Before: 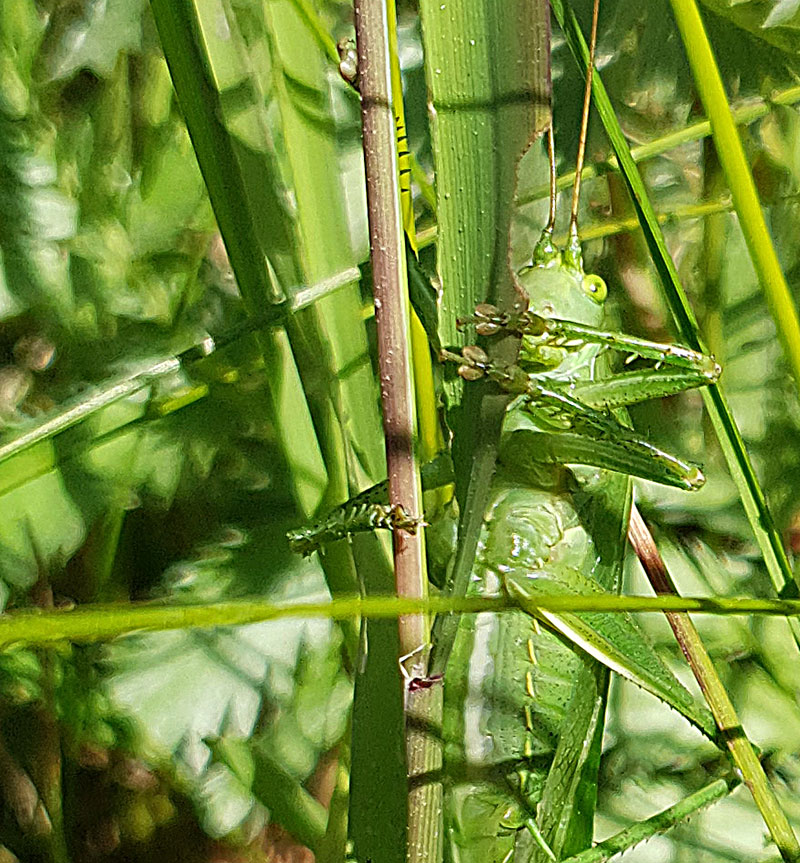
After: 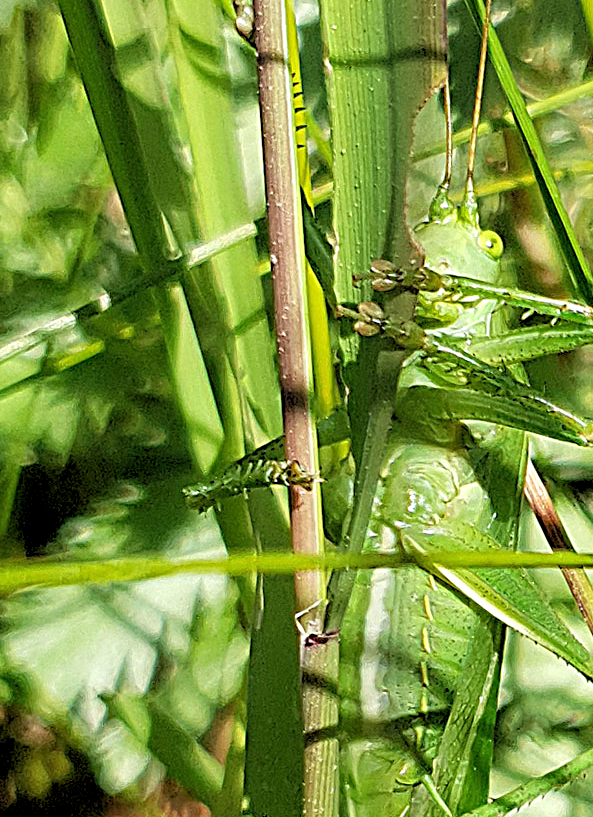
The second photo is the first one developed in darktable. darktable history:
rgb levels: levels [[0.013, 0.434, 0.89], [0, 0.5, 1], [0, 0.5, 1]]
crop and rotate: left 13.15%, top 5.251%, right 12.609%
